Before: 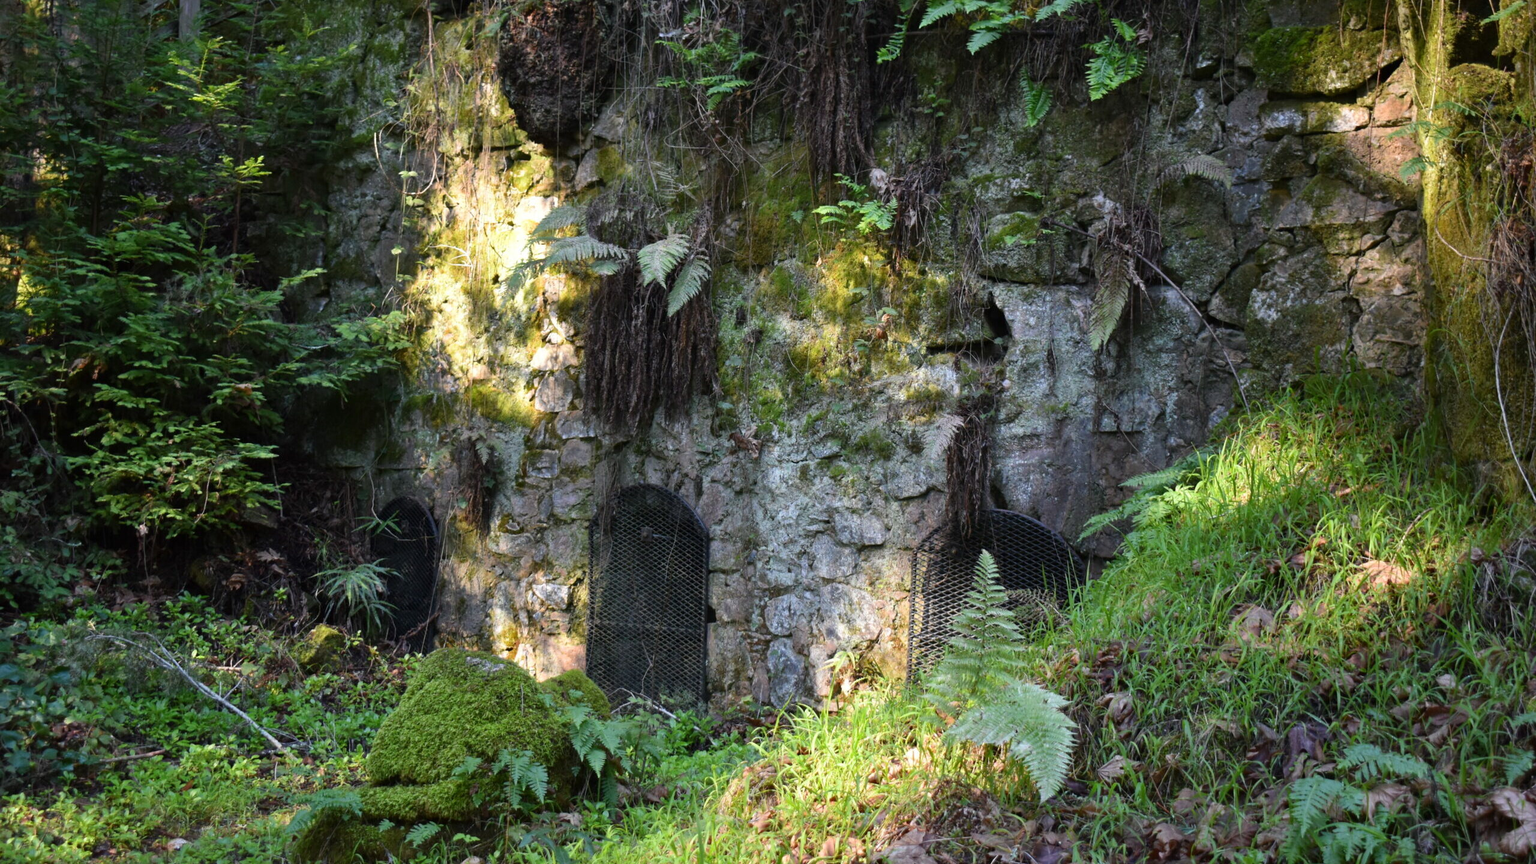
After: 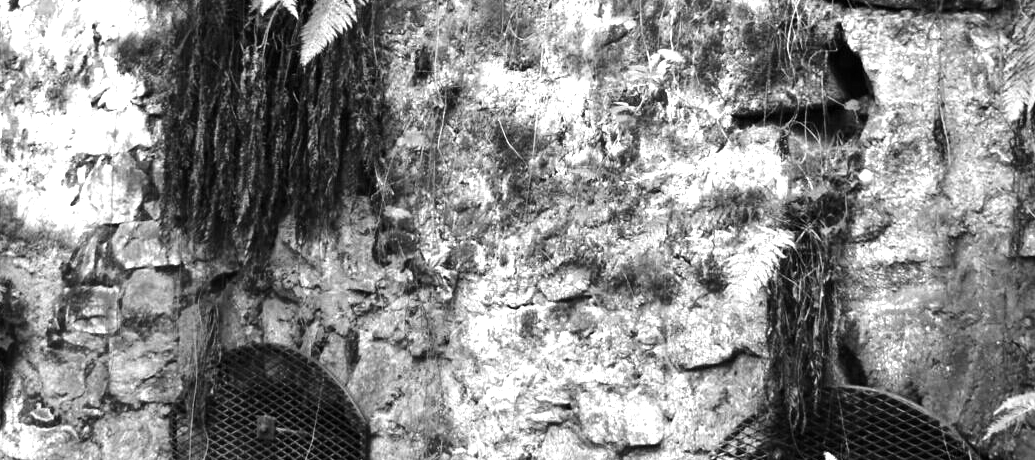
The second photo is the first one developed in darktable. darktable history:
crop: left 31.751%, top 32.172%, right 27.8%, bottom 35.83%
tone equalizer: -8 EV -0.75 EV, -7 EV -0.7 EV, -6 EV -0.6 EV, -5 EV -0.4 EV, -3 EV 0.4 EV, -2 EV 0.6 EV, -1 EV 0.7 EV, +0 EV 0.75 EV, edges refinement/feathering 500, mask exposure compensation -1.57 EV, preserve details no
color correction: highlights a* -10.69, highlights b* -19.19
monochrome: on, module defaults
exposure: black level correction 0.001, exposure 0.955 EV, compensate exposure bias true, compensate highlight preservation false
white balance: red 0.766, blue 1.537
